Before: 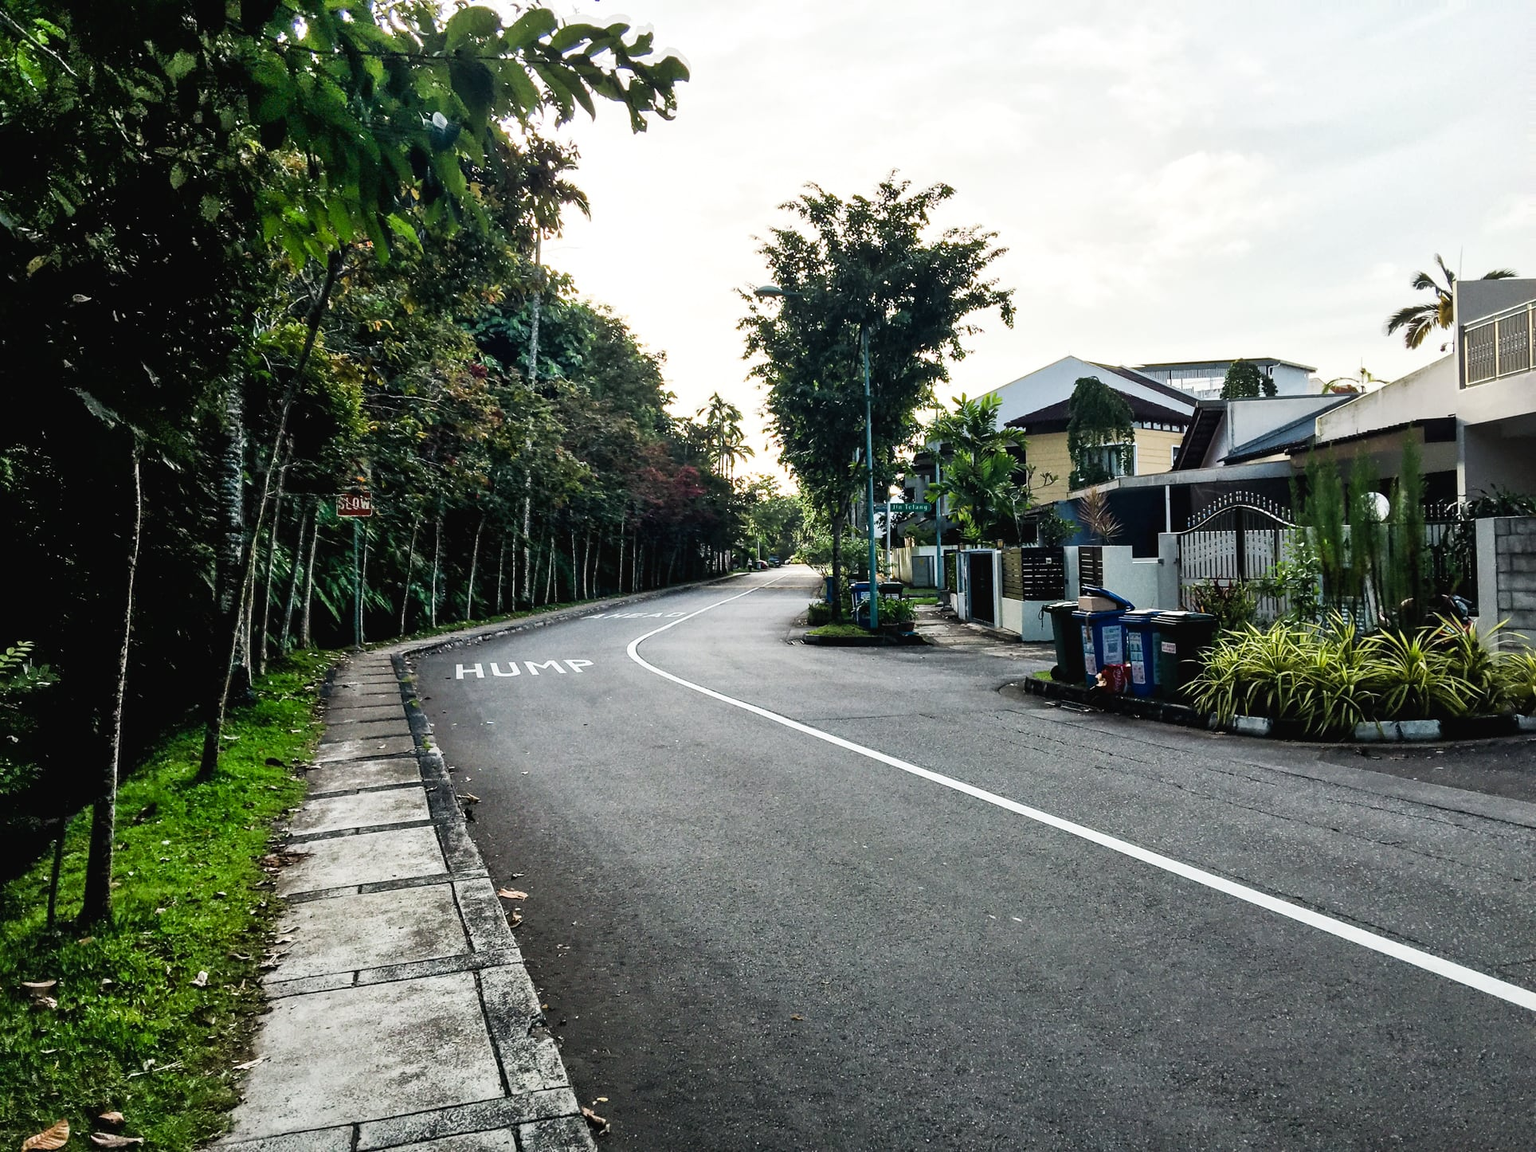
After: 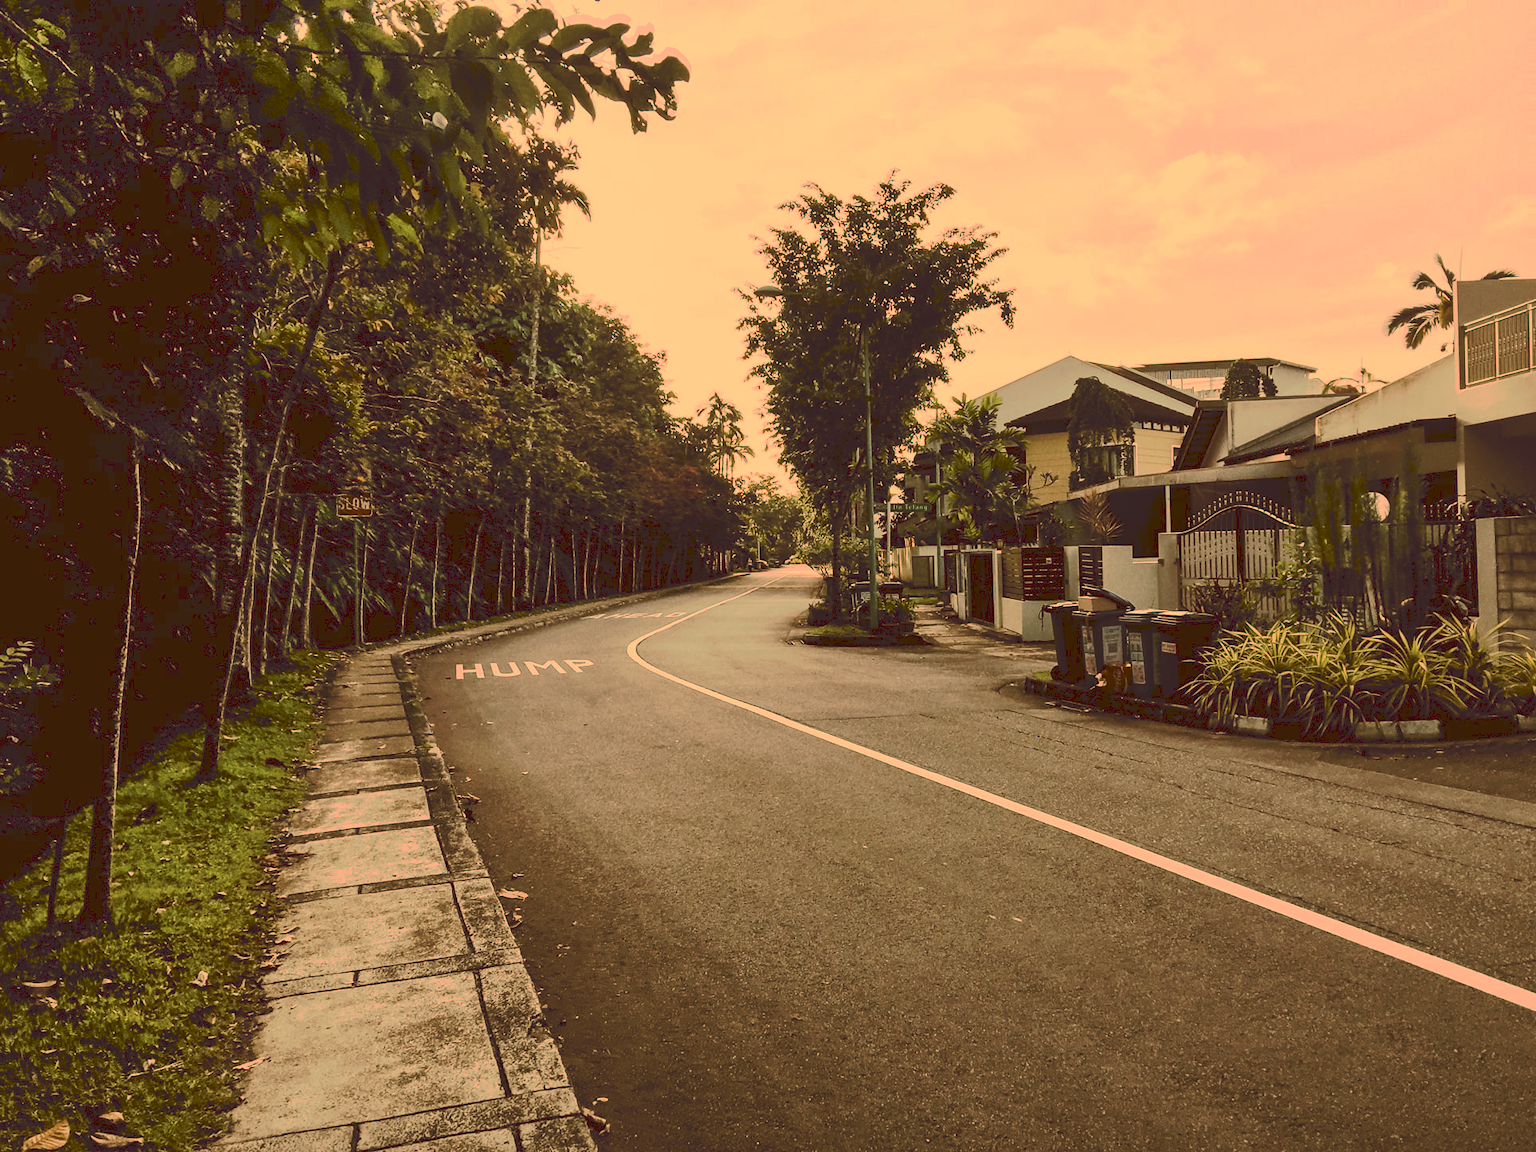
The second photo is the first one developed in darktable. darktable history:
tone curve: curves: ch0 [(0, 0) (0.003, 0.149) (0.011, 0.152) (0.025, 0.154) (0.044, 0.164) (0.069, 0.179) (0.1, 0.194) (0.136, 0.211) (0.177, 0.232) (0.224, 0.258) (0.277, 0.289) (0.335, 0.326) (0.399, 0.371) (0.468, 0.438) (0.543, 0.504) (0.623, 0.569) (0.709, 0.642) (0.801, 0.716) (0.898, 0.775) (1, 1)], preserve colors none
color look up table: target L [94.03, 93.14, 86.06, 83.33, 74.23, 72.65, 66.88, 62.82, 60.3, 61.08, 43.98, 28.71, 6.221, 86.2, 82.52, 81.63, 76.91, 69.58, 63.66, 67.99, 61.21, 43.62, 42.56, 36.99, 9.405, 95.17, 86.3, 74.04, 66.29, 66.27, 54.01, 64.07, 55.44, 61.9, 55.59, 43.81, 35.65, 41.7, 15.75, 13.82, 2.747, 83.41, 82.26, 74.35, 60.74, 47.44, 45.39, 30.83, 27.47], target a [17.96, 13.41, -25.13, -43.96, -14.2, 4.774, 3.956, 11.63, -20.79, -25.57, -7.653, -4.131, 13.28, 34.18, 21.74, 44.49, 37.93, 18.9, 29.09, 54.52, 46.6, 17.91, 36.48, 31.87, 27.31, 20.02, 37.56, 60, 13.47, 73.72, 31.37, 14.27, 23.11, 45.98, 48.21, 35.35, 14.84, 17.27, 30.21, 21.43, 18.34, -42.61, -5.497, -19.02, -28.79, 2.827, -4.163, -7.51, 12.14], target b [55.56, 84.82, 73.19, 47.82, 53.1, 72.19, 51.71, 37.34, 34.98, 56.07, 62.55, 48.74, 10.47, 59.48, 76.27, 47.69, 60.41, 64.45, 44.29, 41.48, 53.57, 59.26, 47.02, 62.7, 15.94, 43.4, 31.3, 18.78, 24.12, 0.745, 21.68, -3.025, 9.333, -4.18, 24.08, 8.034, 9.377, -4.508, 26.5, 22.89, 4.475, 28.37, 29.87, 12.24, 21.74, 22.31, 10.15, 39.56, 38.47], num patches 49
